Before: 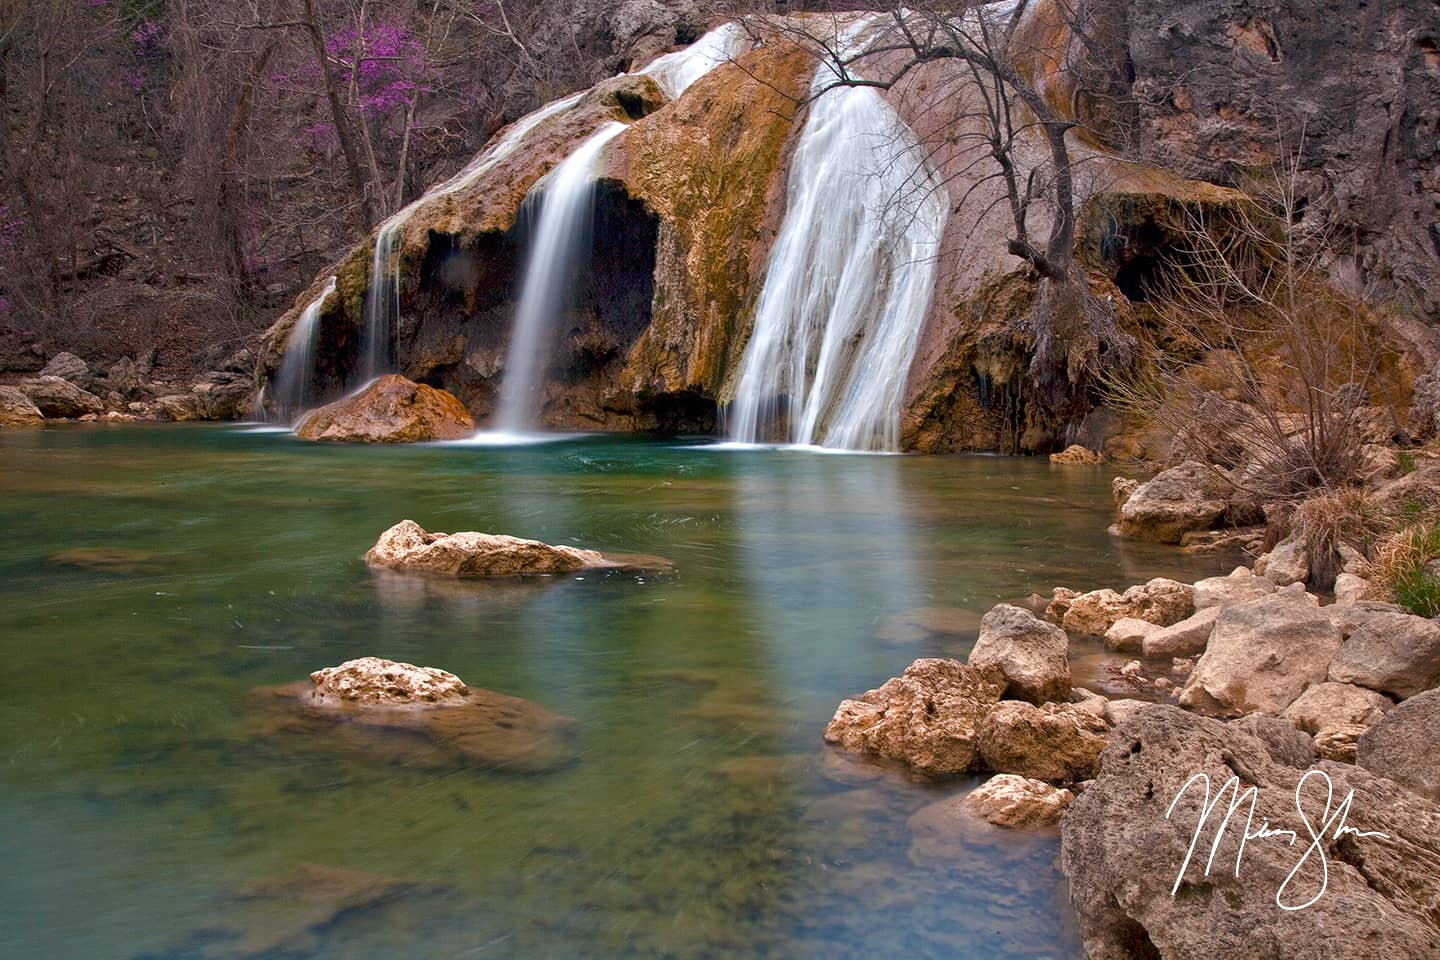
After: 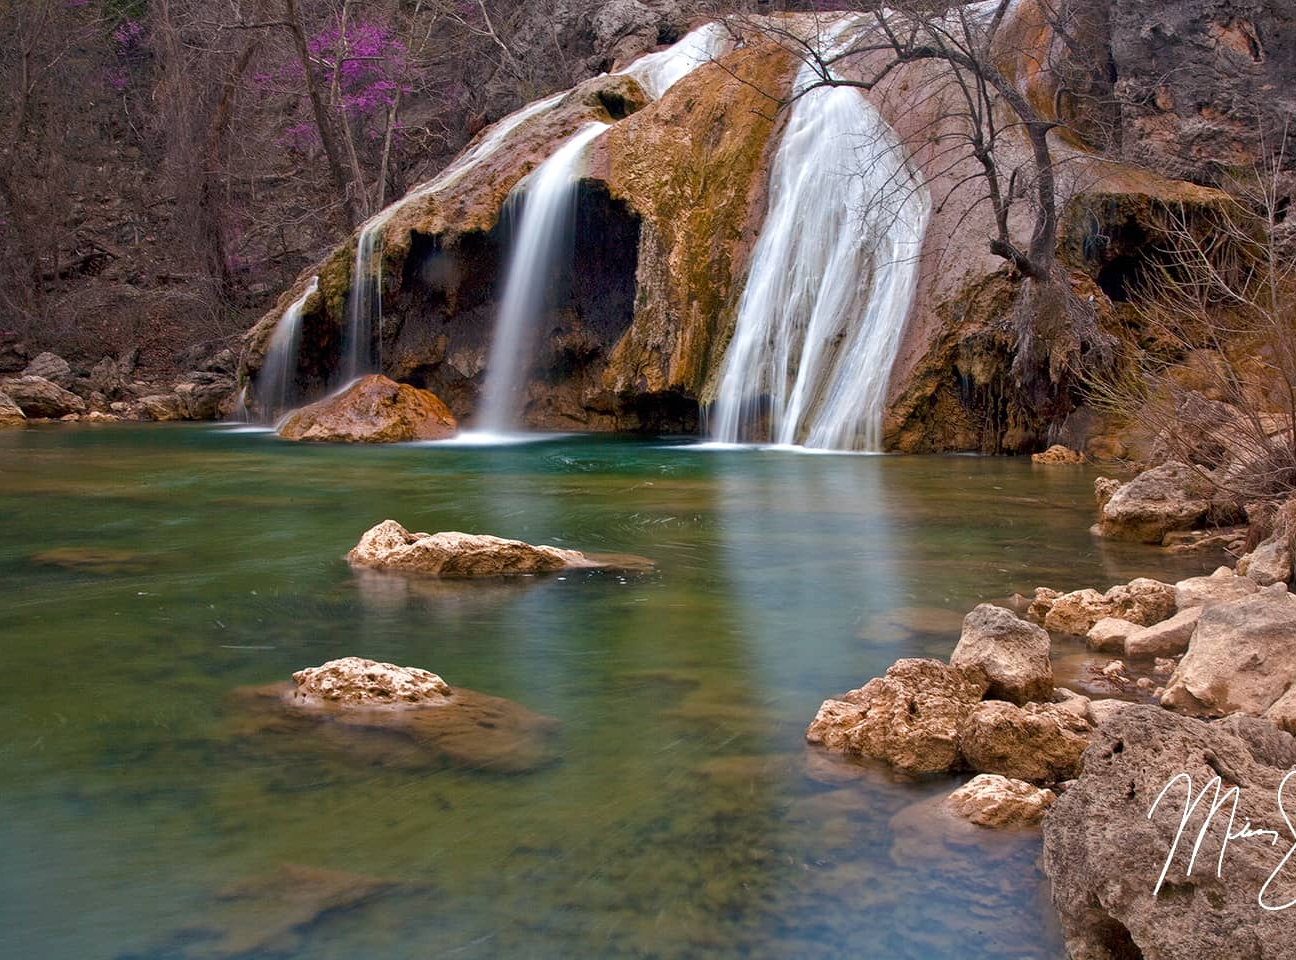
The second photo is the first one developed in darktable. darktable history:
crop and rotate: left 1.292%, right 8.651%
